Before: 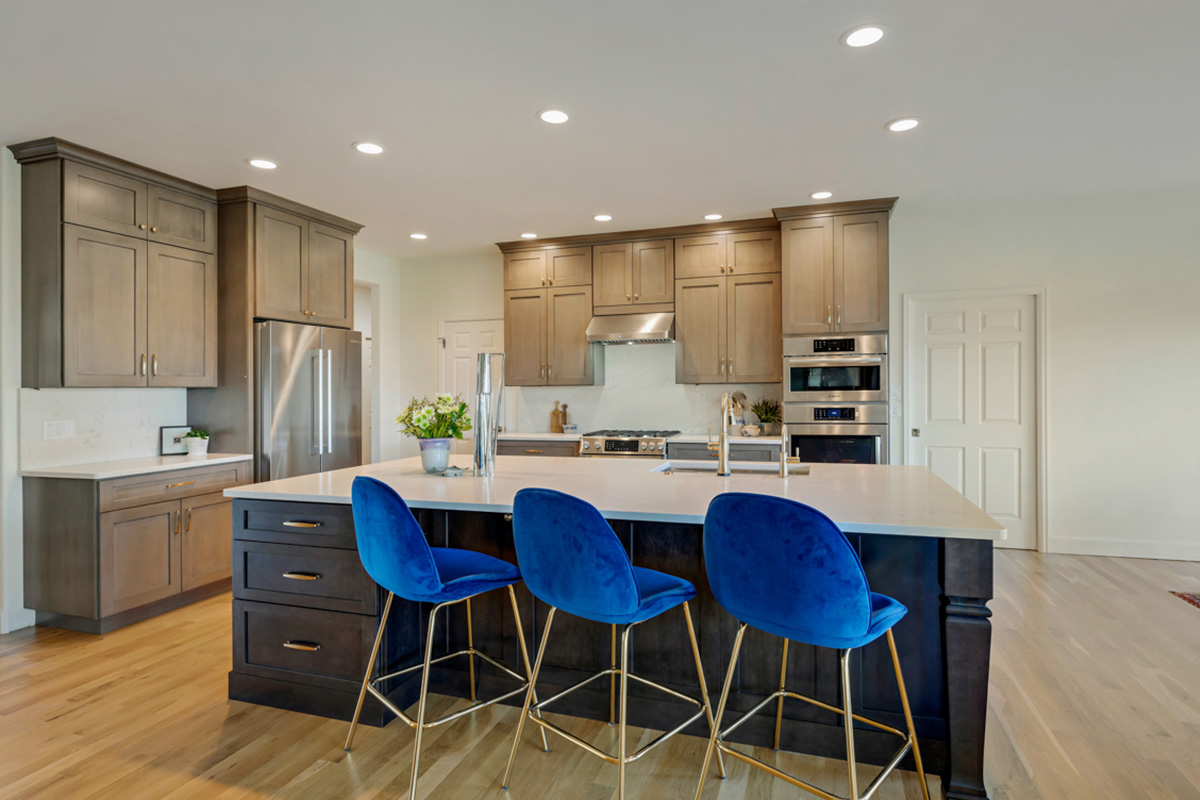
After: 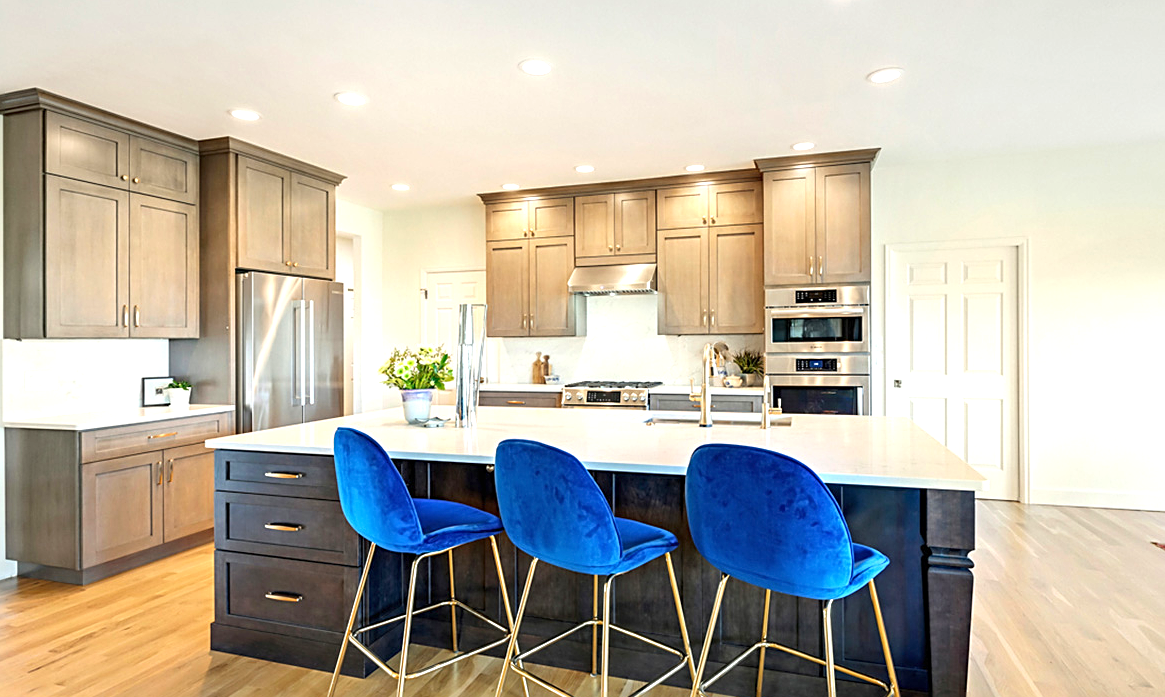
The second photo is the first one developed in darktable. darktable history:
crop: left 1.507%, top 6.147%, right 1.379%, bottom 6.637%
exposure: black level correction 0, exposure 1.1 EV, compensate highlight preservation false
sharpen: on, module defaults
